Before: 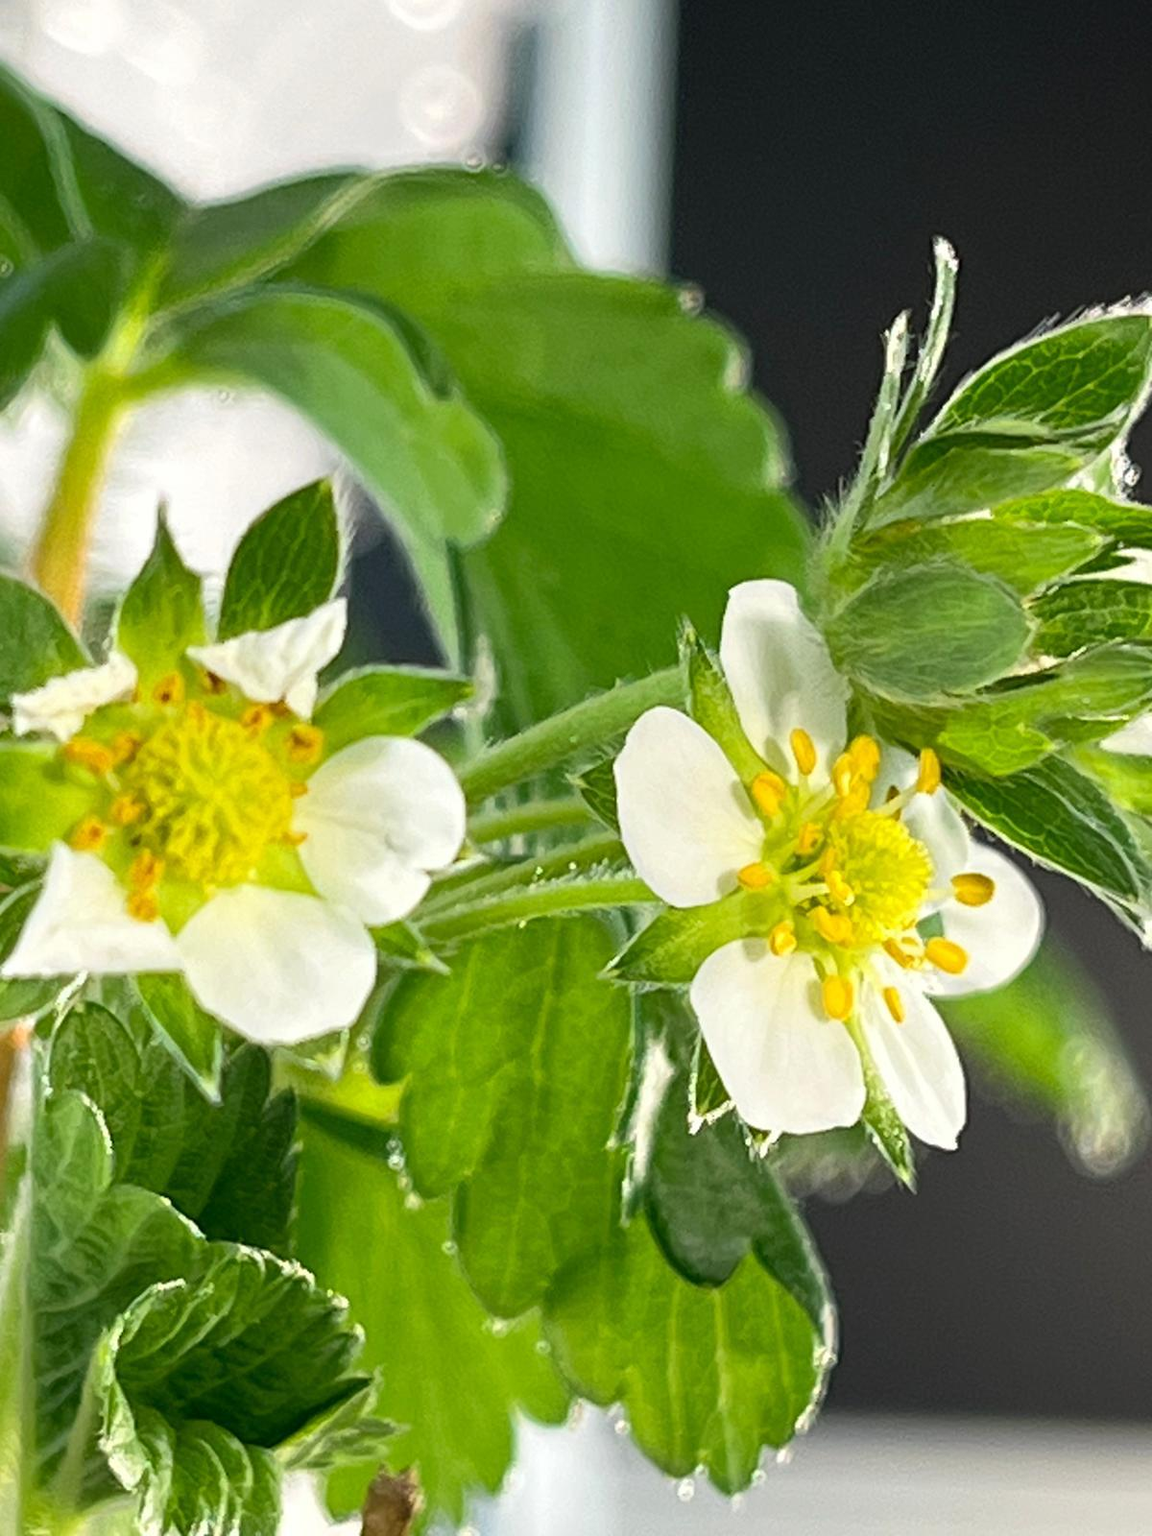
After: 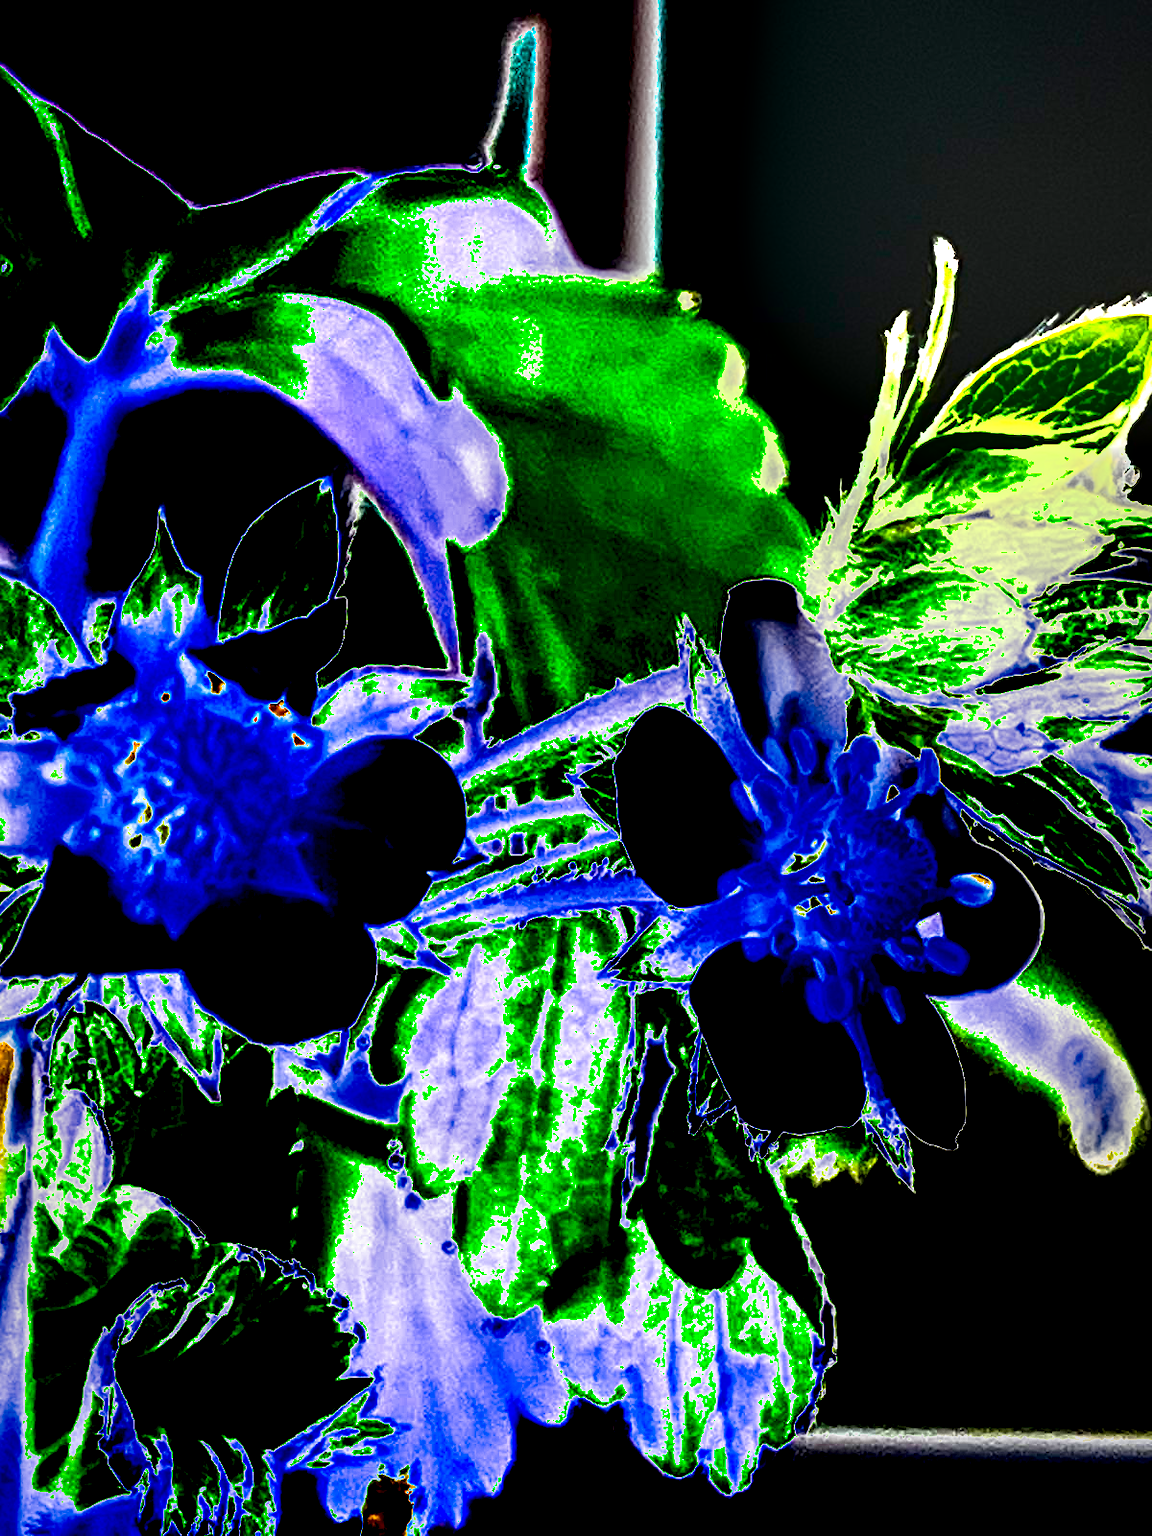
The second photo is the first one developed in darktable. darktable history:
shadows and highlights: radius 264.75, soften with gaussian
color balance rgb: linear chroma grading › shadows -30%, linear chroma grading › global chroma 35%, perceptual saturation grading › global saturation 75%, perceptual saturation grading › shadows -30%, perceptual brilliance grading › highlights 75%, perceptual brilliance grading › shadows -30%, global vibrance 35%
exposure: black level correction 0.001, exposure 0.675 EV, compensate highlight preservation false
vignetting: fall-off start 80.87%, fall-off radius 61.59%, brightness -0.384, saturation 0.007, center (0, 0.007), automatic ratio true, width/height ratio 1.418
tone equalizer: on, module defaults
